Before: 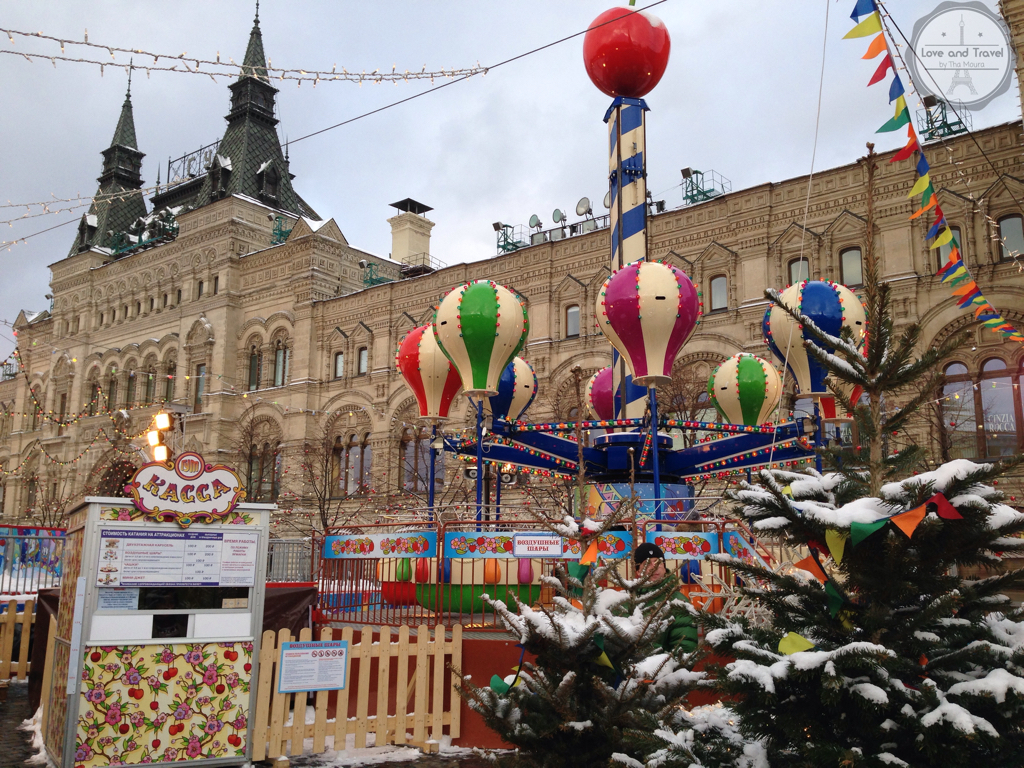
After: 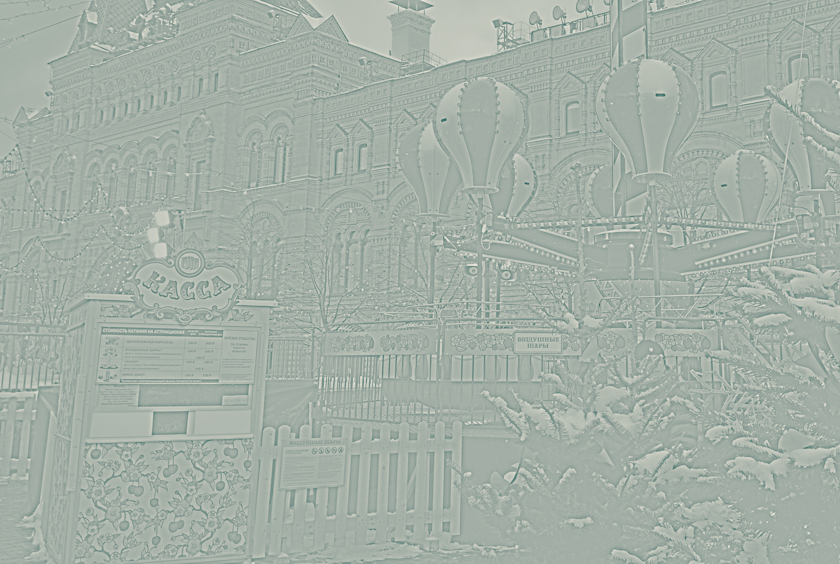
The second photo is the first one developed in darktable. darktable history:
highpass: sharpness 5.84%, contrast boost 8.44%
crop: top 26.531%, right 17.959%
color balance: lift [1.005, 0.99, 1.007, 1.01], gamma [1, 0.979, 1.011, 1.021], gain [0.923, 1.098, 1.025, 0.902], input saturation 90.45%, contrast 7.73%, output saturation 105.91%
contrast brightness saturation: brightness 0.13
base curve: curves: ch0 [(0, 0) (0.028, 0.03) (0.121, 0.232) (0.46, 0.748) (0.859, 0.968) (1, 1)], preserve colors none
exposure: black level correction 0, exposure 1.1 EV, compensate exposure bias true, compensate highlight preservation false
